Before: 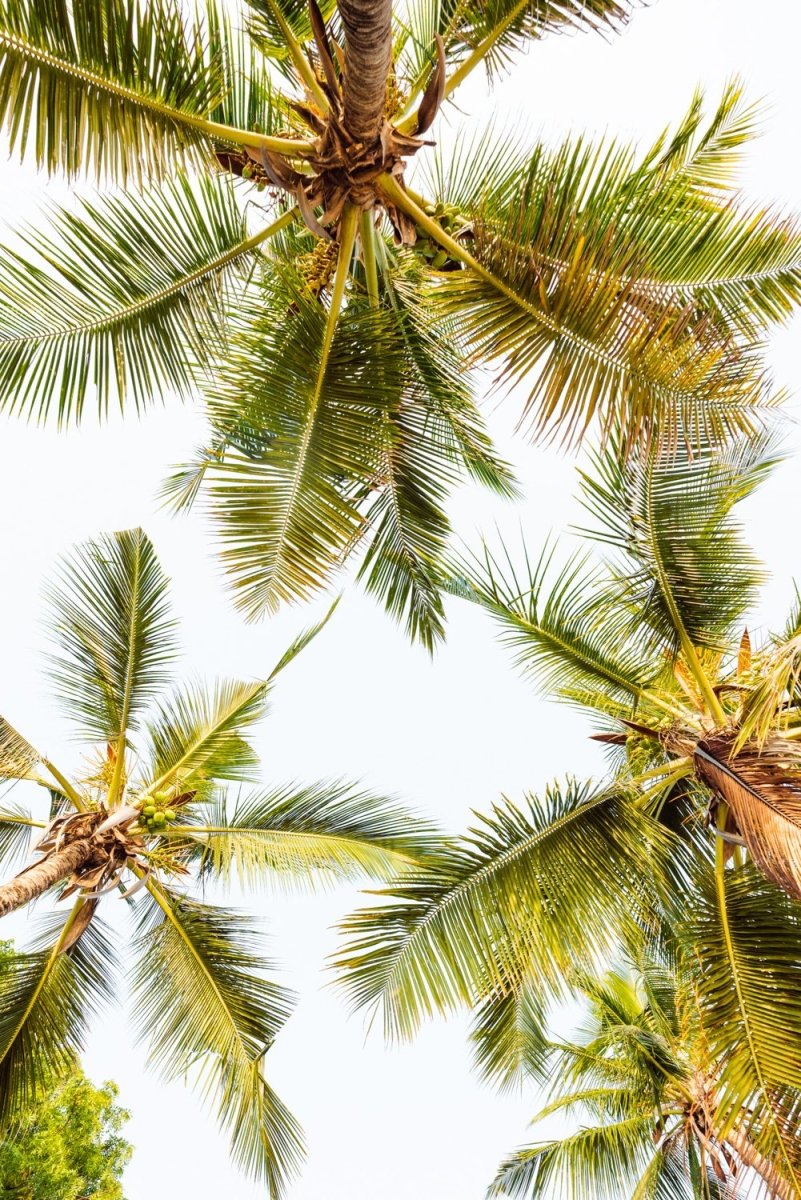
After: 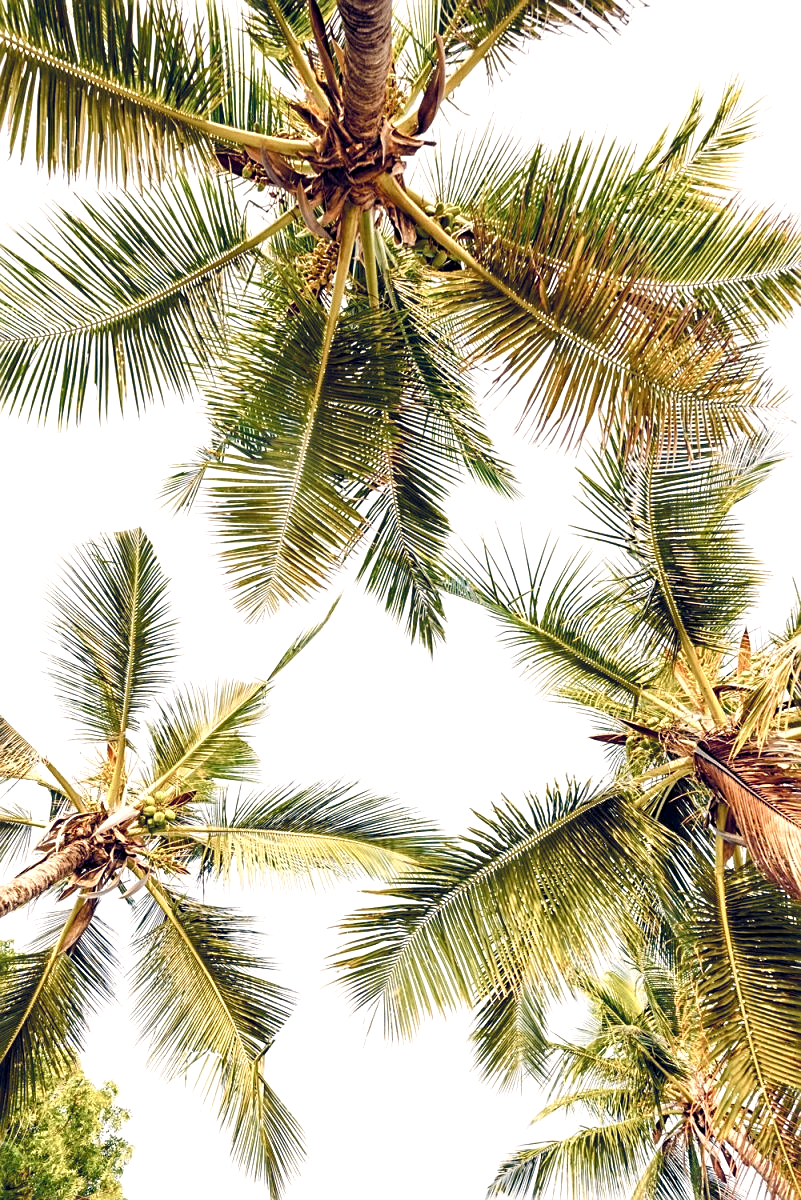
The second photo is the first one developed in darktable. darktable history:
sharpen: on, module defaults
color balance rgb: highlights gain › chroma 2.94%, highlights gain › hue 60.57°, global offset › chroma 0.25%, global offset › hue 256.52°, perceptual saturation grading › global saturation 20%, perceptual saturation grading › highlights -50%, perceptual saturation grading › shadows 30%, contrast 15%
